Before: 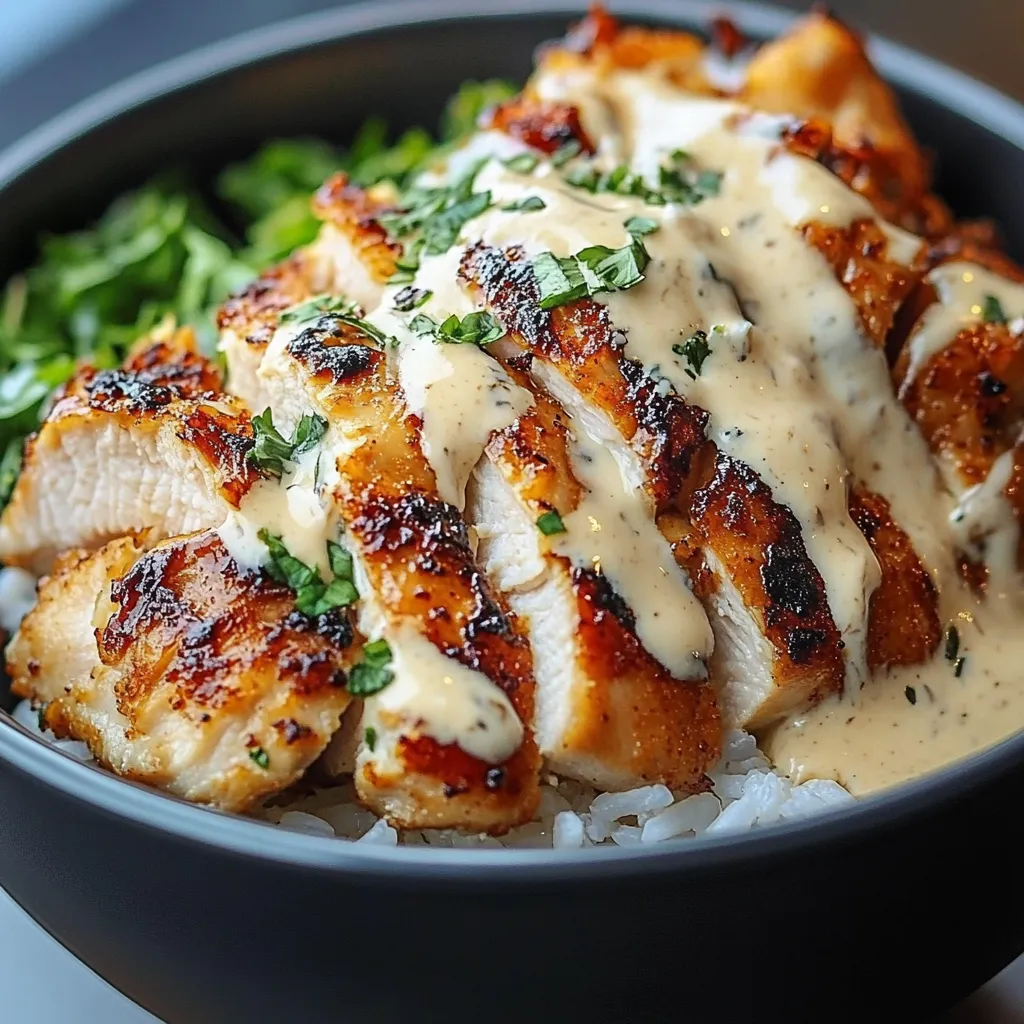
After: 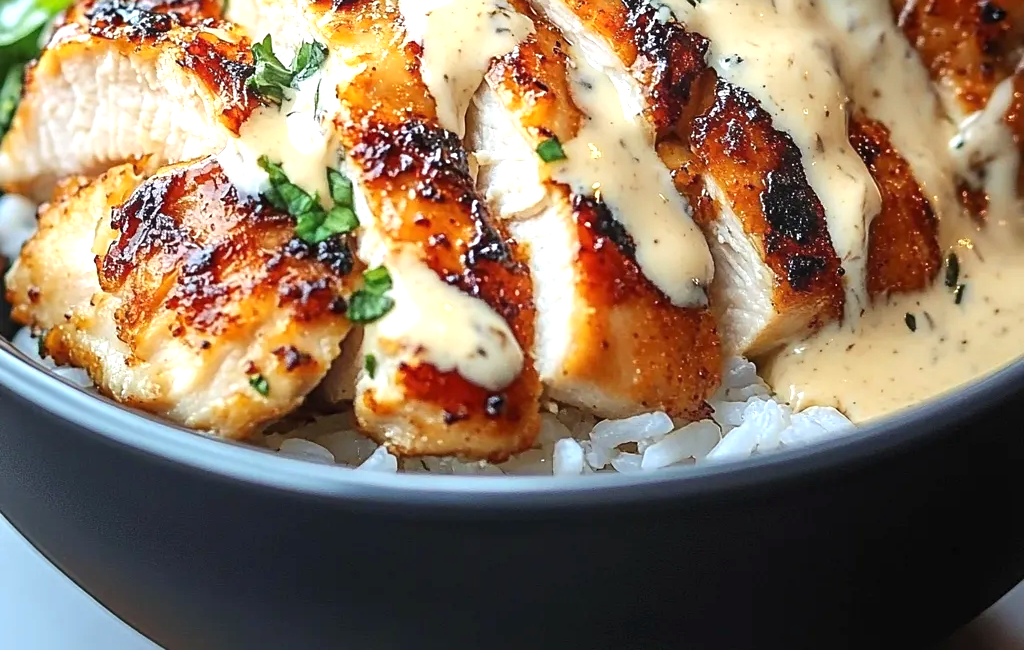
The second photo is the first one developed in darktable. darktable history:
crop and rotate: top 36.435%
exposure: exposure 0.669 EV, compensate highlight preservation false
